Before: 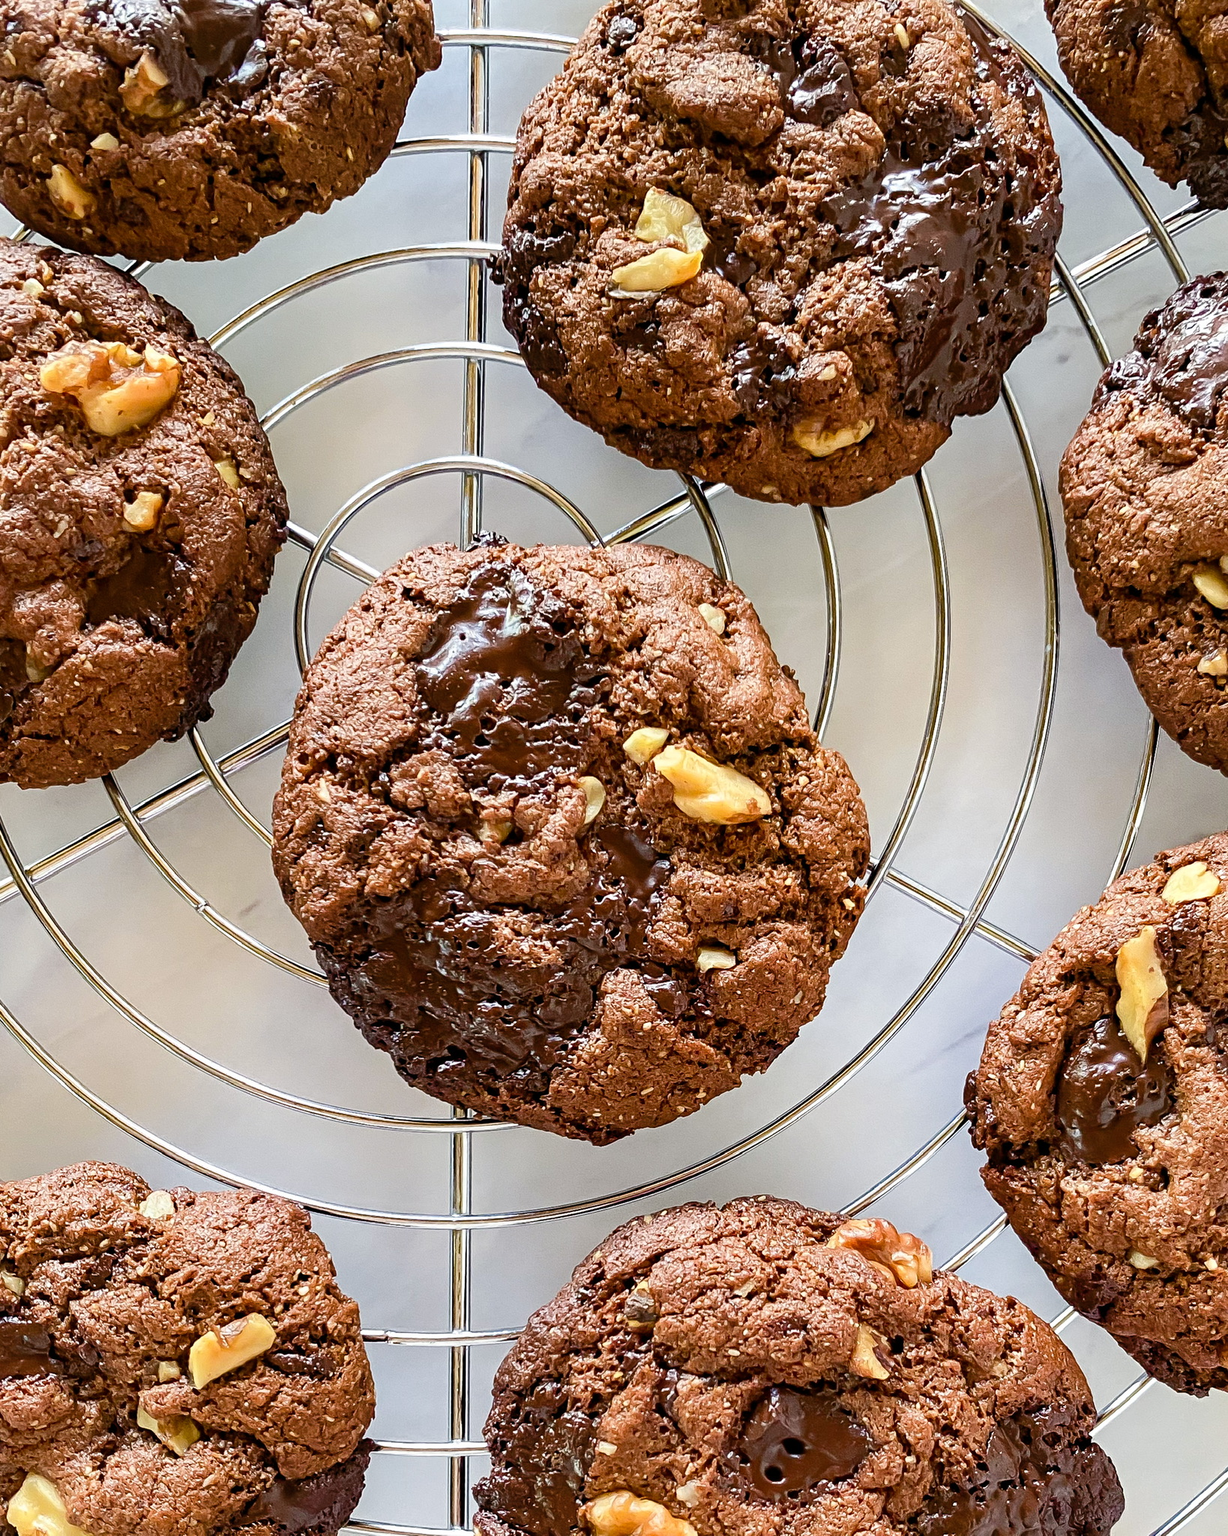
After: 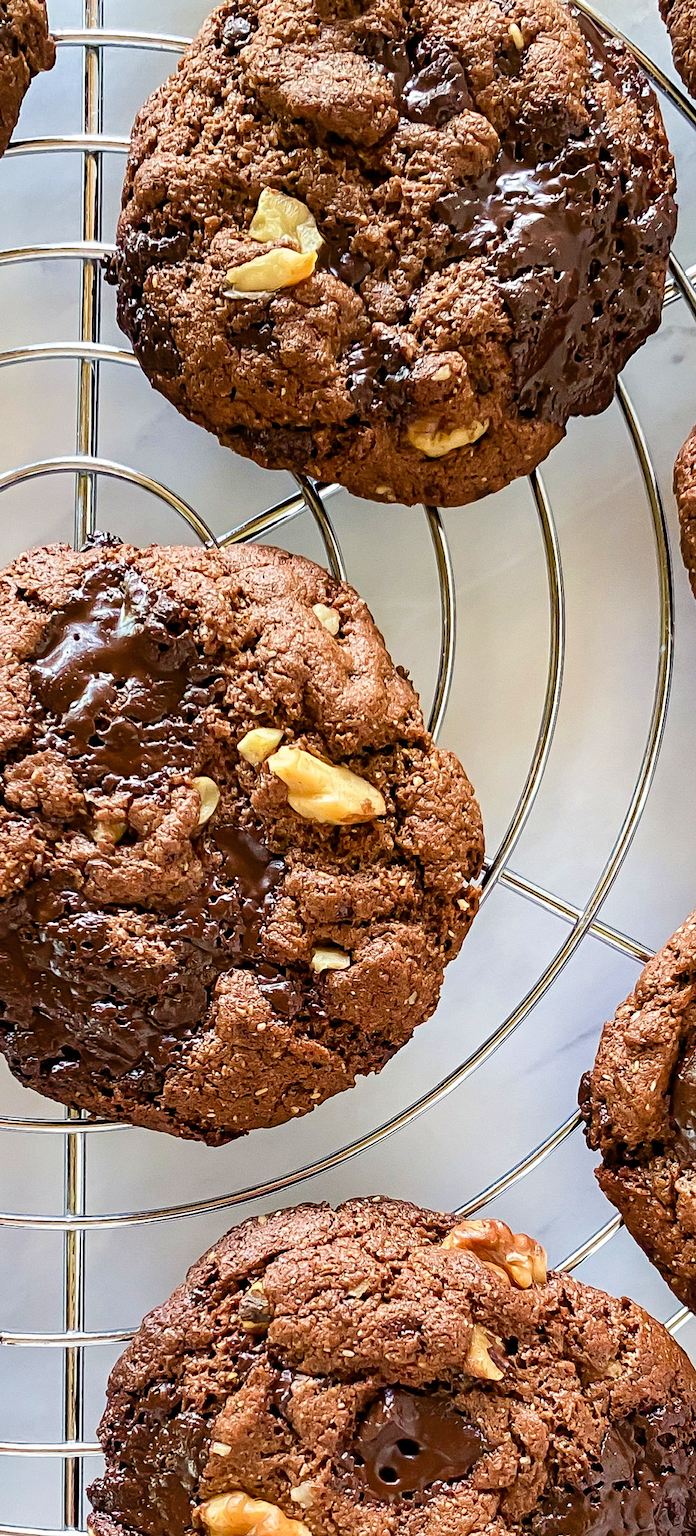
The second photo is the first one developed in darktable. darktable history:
velvia: on, module defaults
crop: left 31.458%, top 0%, right 11.876%
